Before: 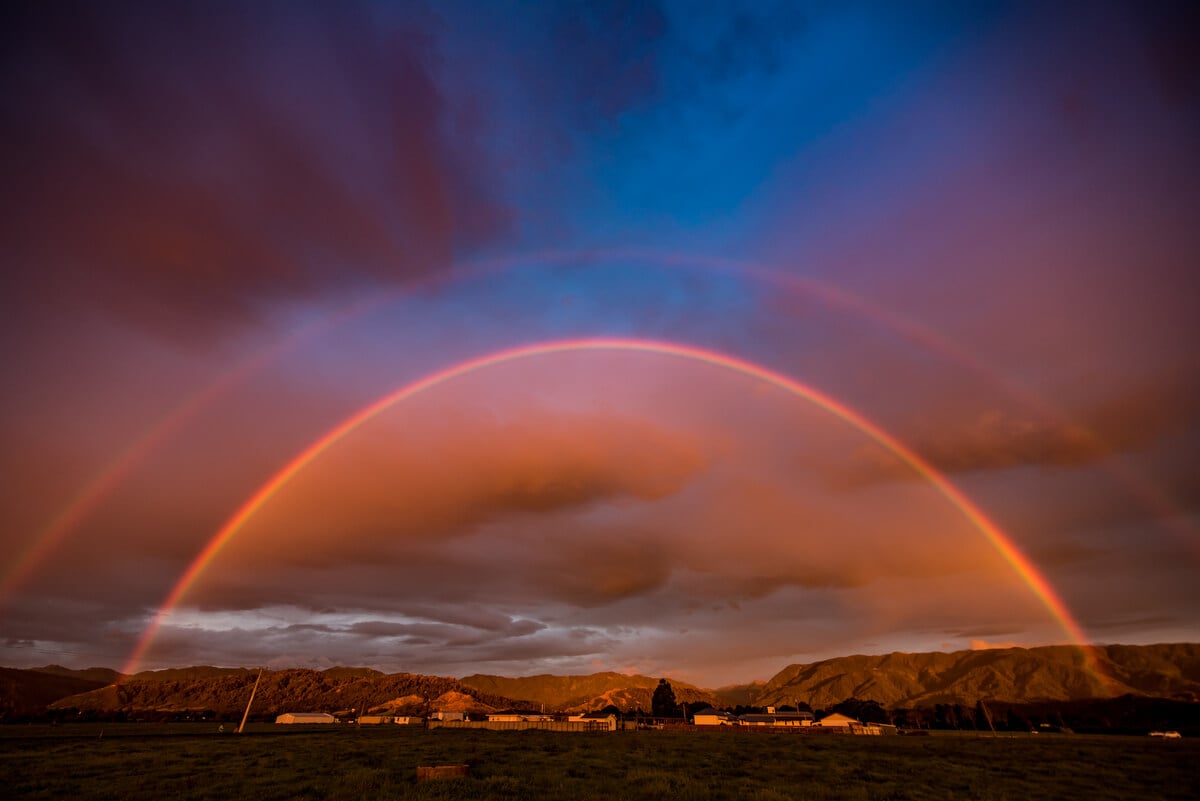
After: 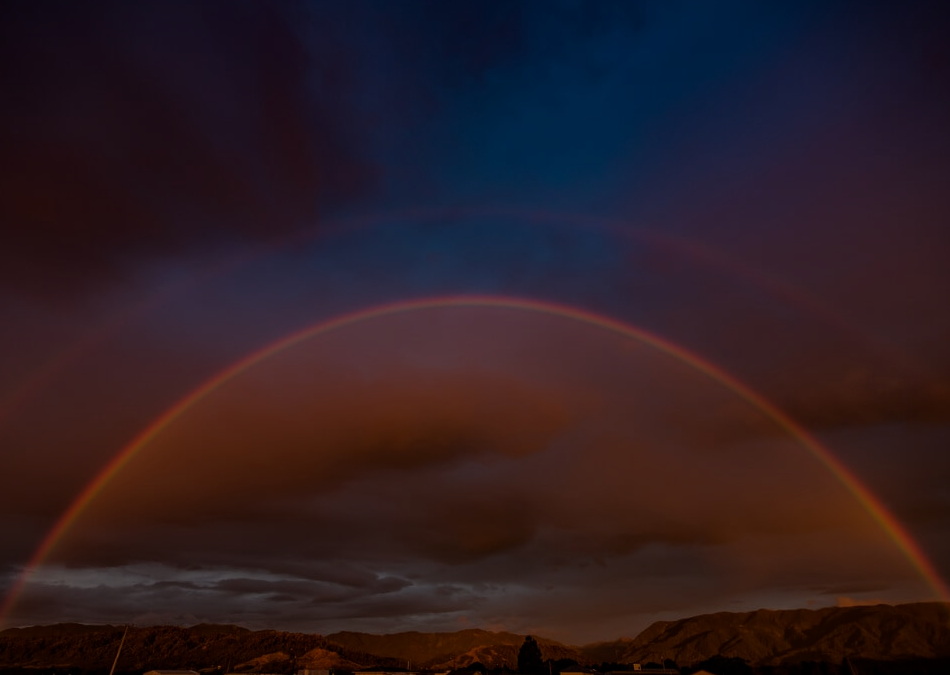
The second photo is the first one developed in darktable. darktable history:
exposure: exposure -2.446 EV, compensate highlight preservation false
crop: left 11.225%, top 5.381%, right 9.565%, bottom 10.314%
